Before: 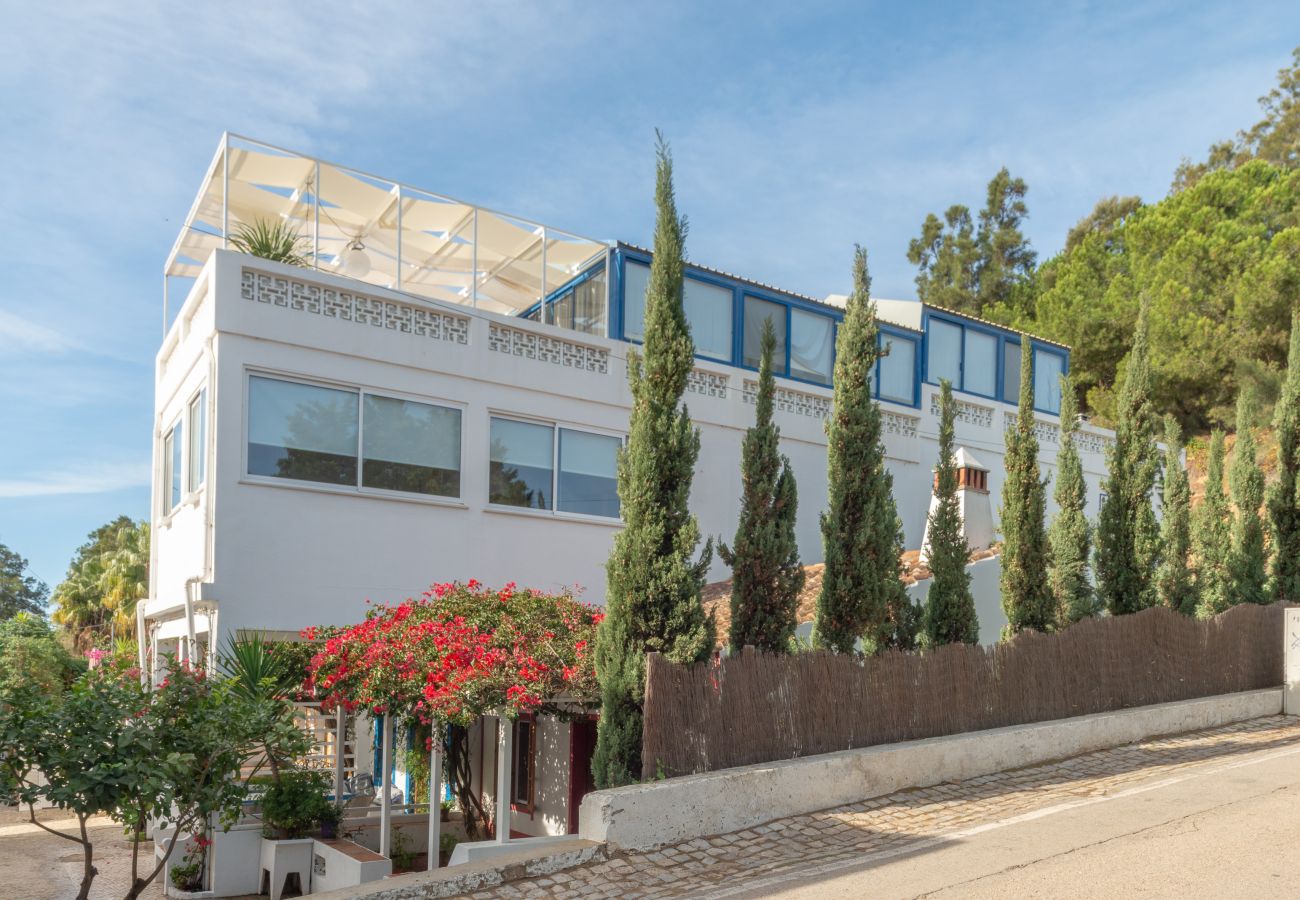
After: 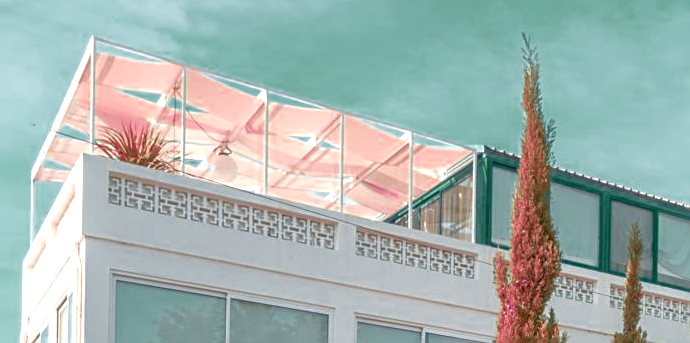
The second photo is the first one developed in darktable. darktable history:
tone equalizer: -8 EV 0.233 EV, -7 EV 0.389 EV, -6 EV 0.424 EV, -5 EV 0.288 EV, -3 EV -0.269 EV, -2 EV -0.43 EV, -1 EV -0.402 EV, +0 EV -0.238 EV, edges refinement/feathering 500, mask exposure compensation -1.57 EV, preserve details no
exposure: black level correction 0, exposure 0.889 EV, compensate exposure bias true, compensate highlight preservation false
crop: left 10.288%, top 10.598%, right 36.61%, bottom 51.202%
color zones: curves: ch0 [(0.826, 0.353)]; ch1 [(0.242, 0.647) (0.889, 0.342)]; ch2 [(0.246, 0.089) (0.969, 0.068)], mix 22.36%
sharpen: on, module defaults
